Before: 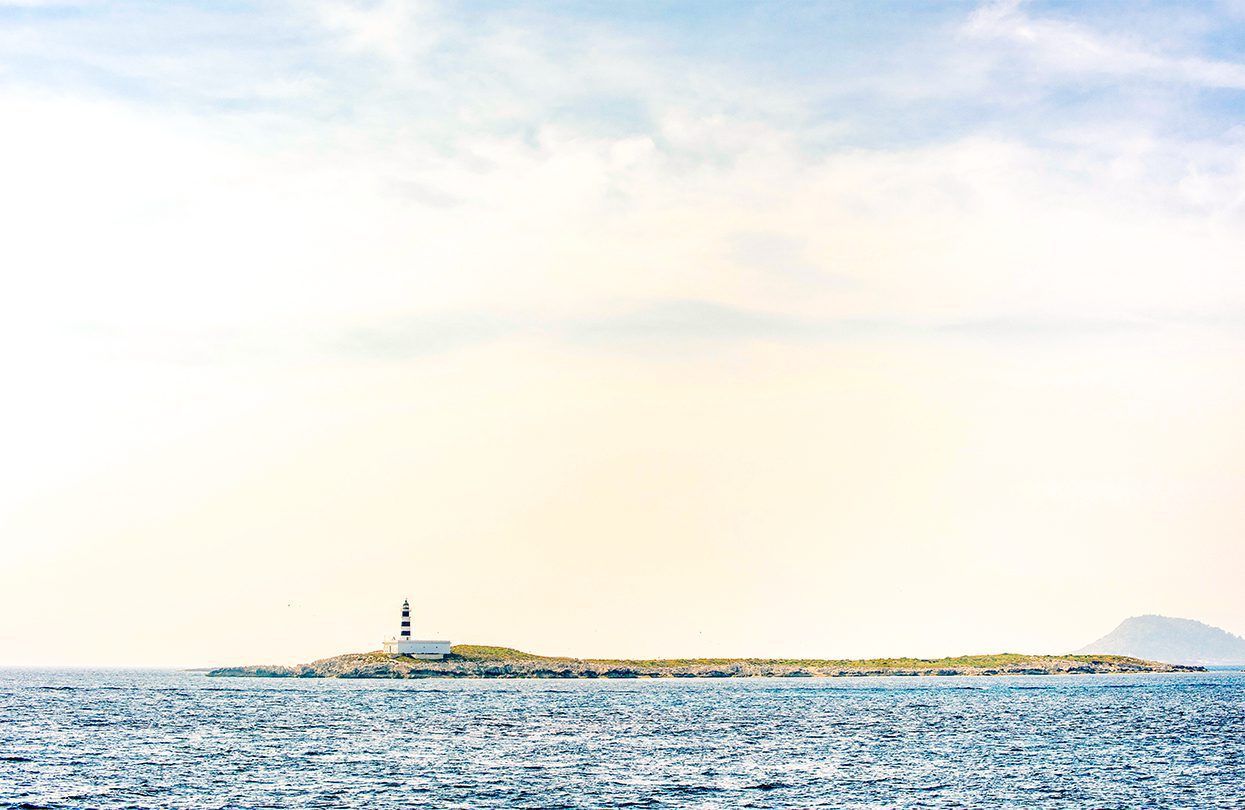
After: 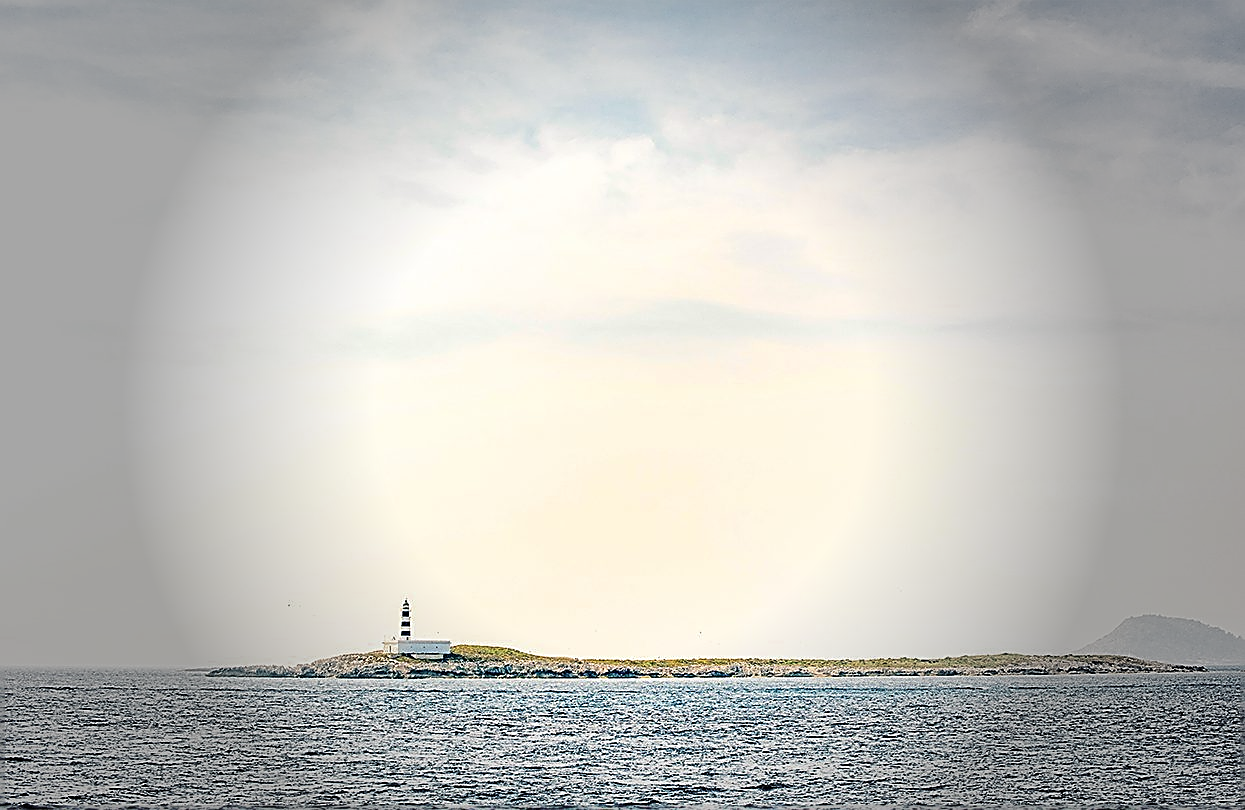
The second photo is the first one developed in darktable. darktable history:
vignetting: fall-off start 39.91%, fall-off radius 40.63%, brightness -0.619, saturation -0.683, unbound false
sharpen: radius 1.657, amount 1.282
